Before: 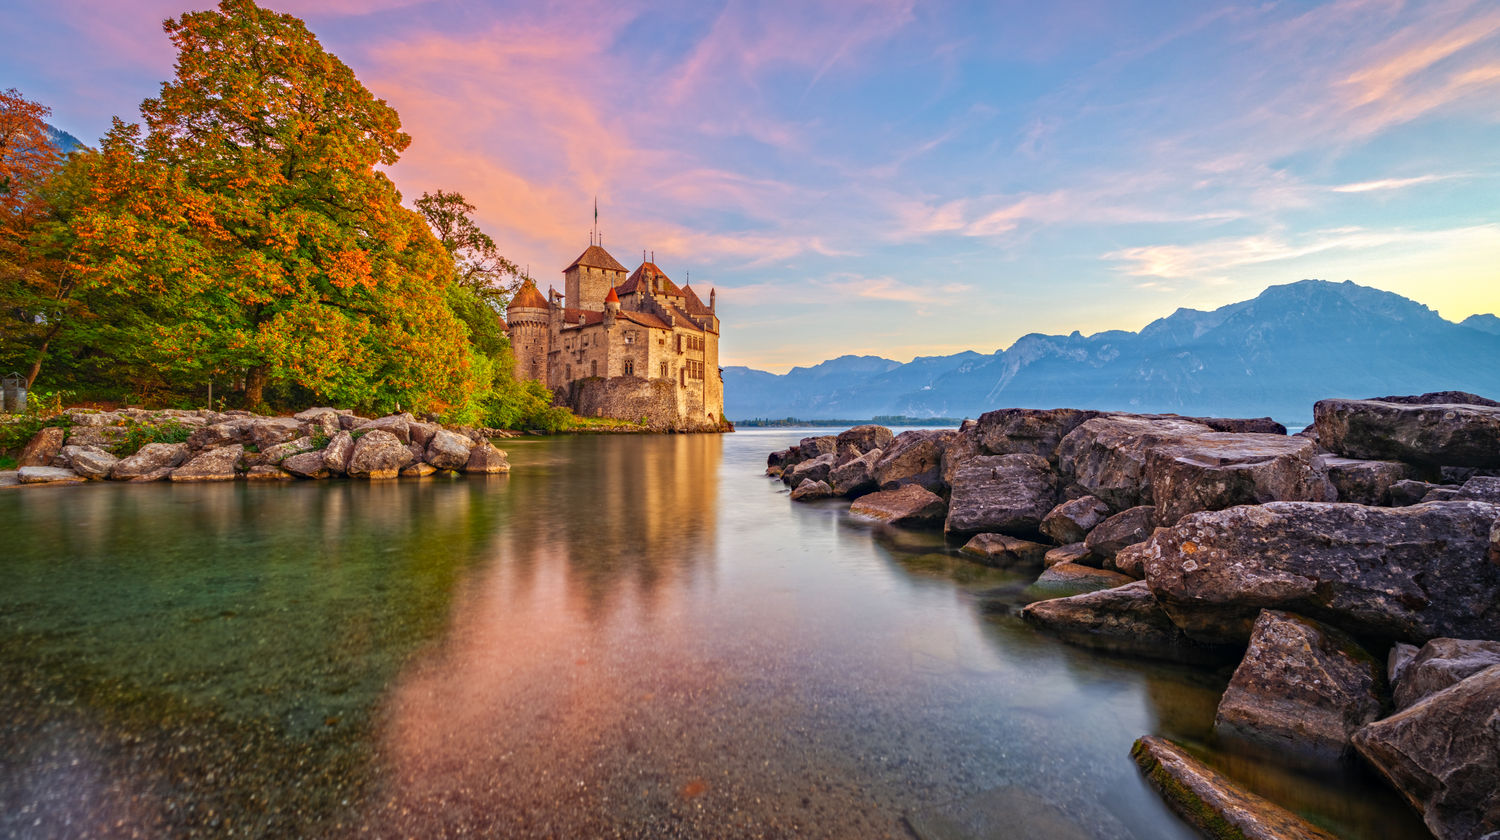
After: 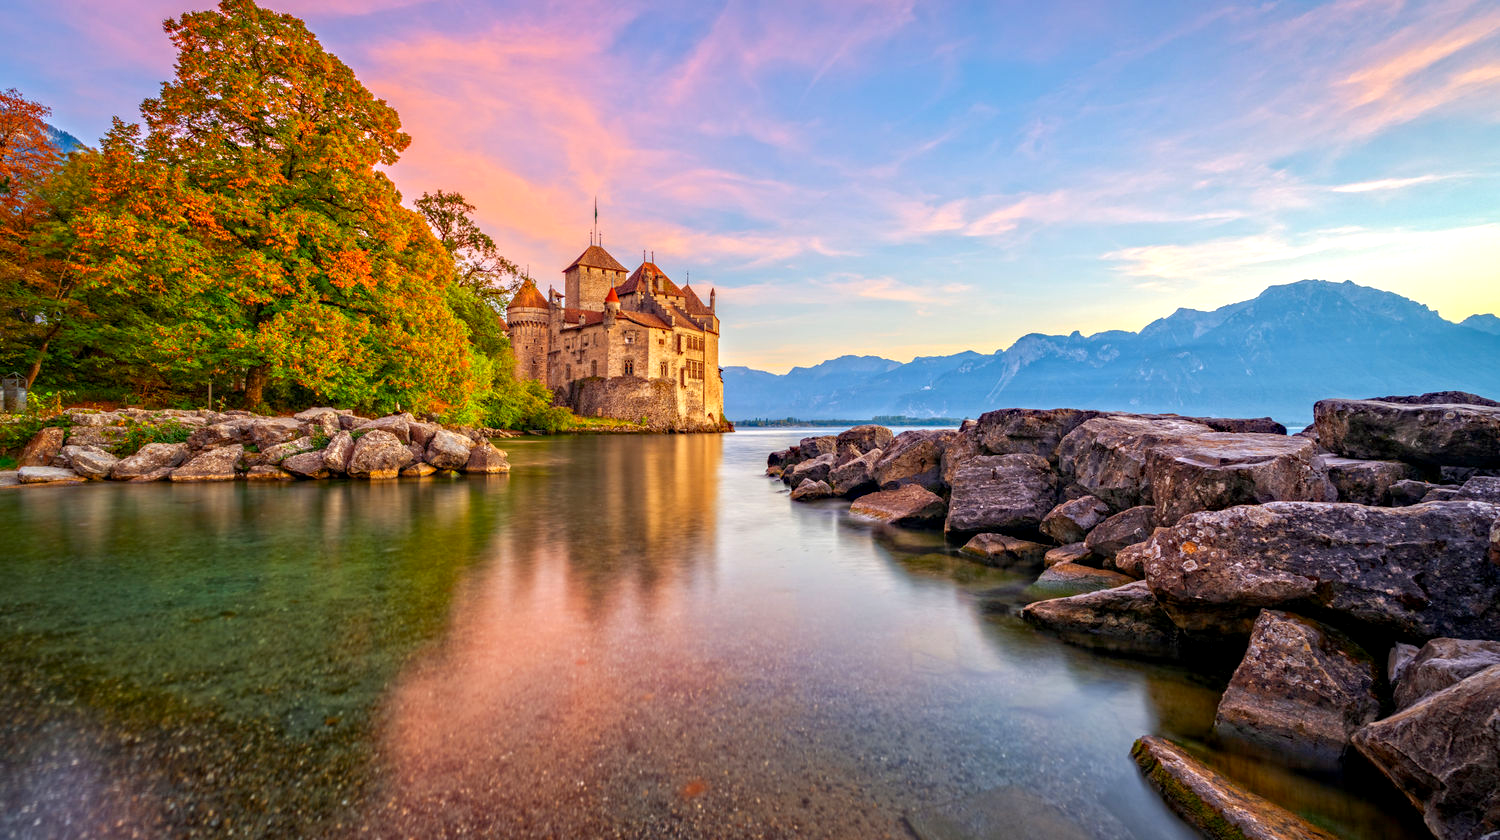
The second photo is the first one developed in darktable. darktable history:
color correction: highlights b* -0.052, saturation 1.07
exposure: black level correction 0.005, exposure 0.275 EV, compensate exposure bias true, compensate highlight preservation false
